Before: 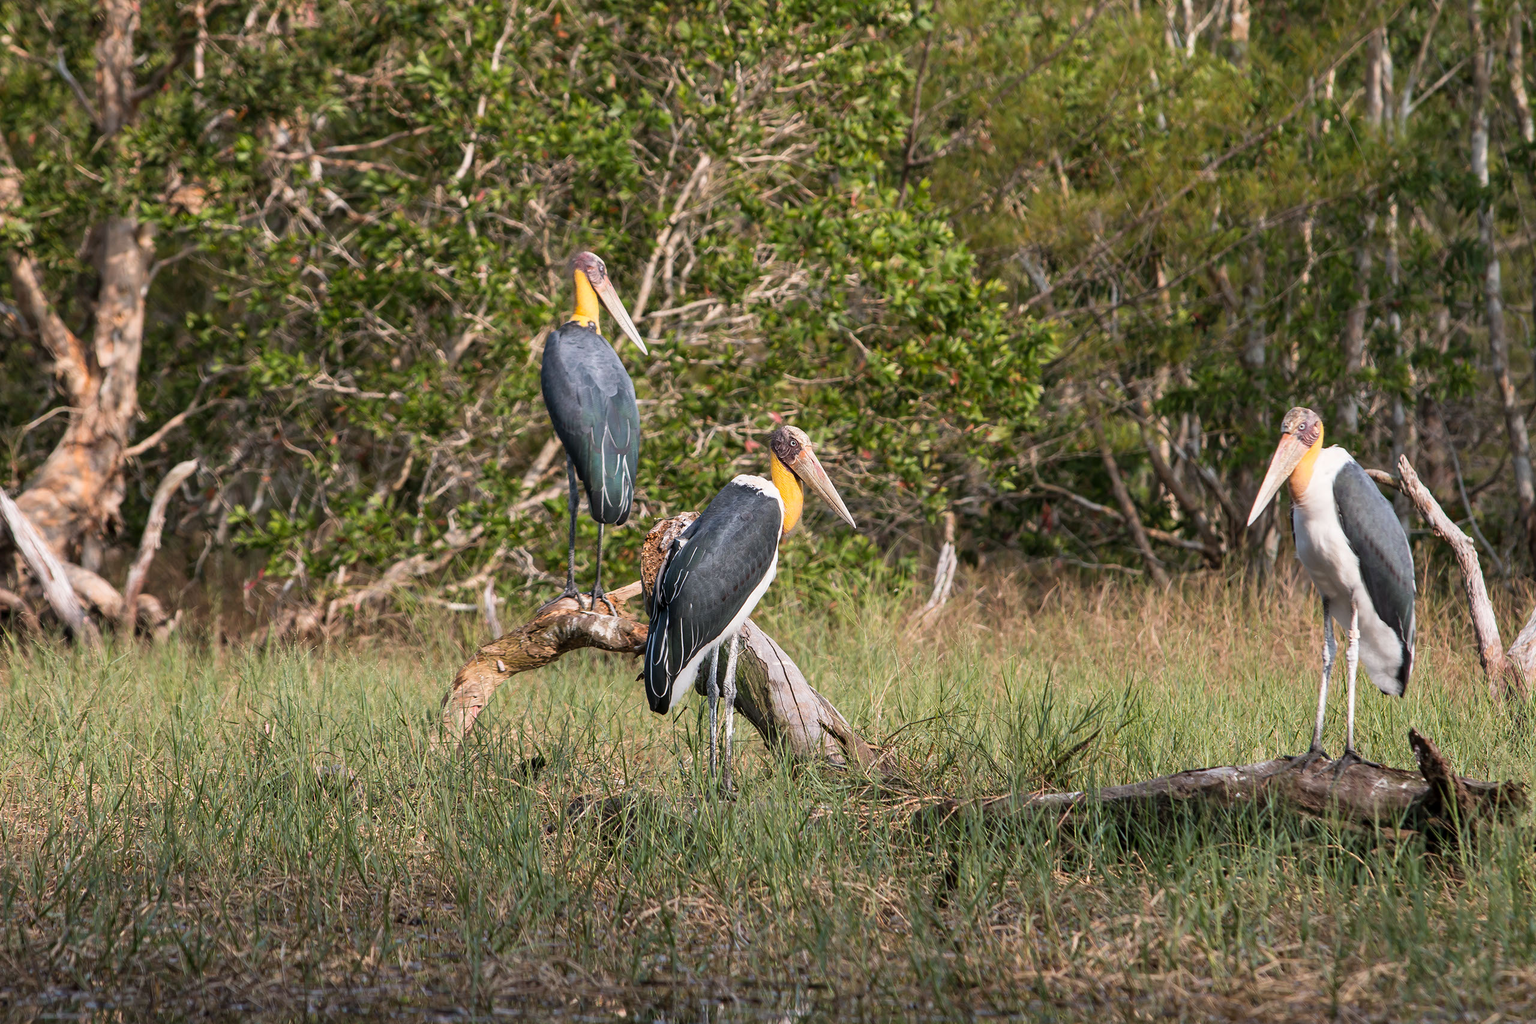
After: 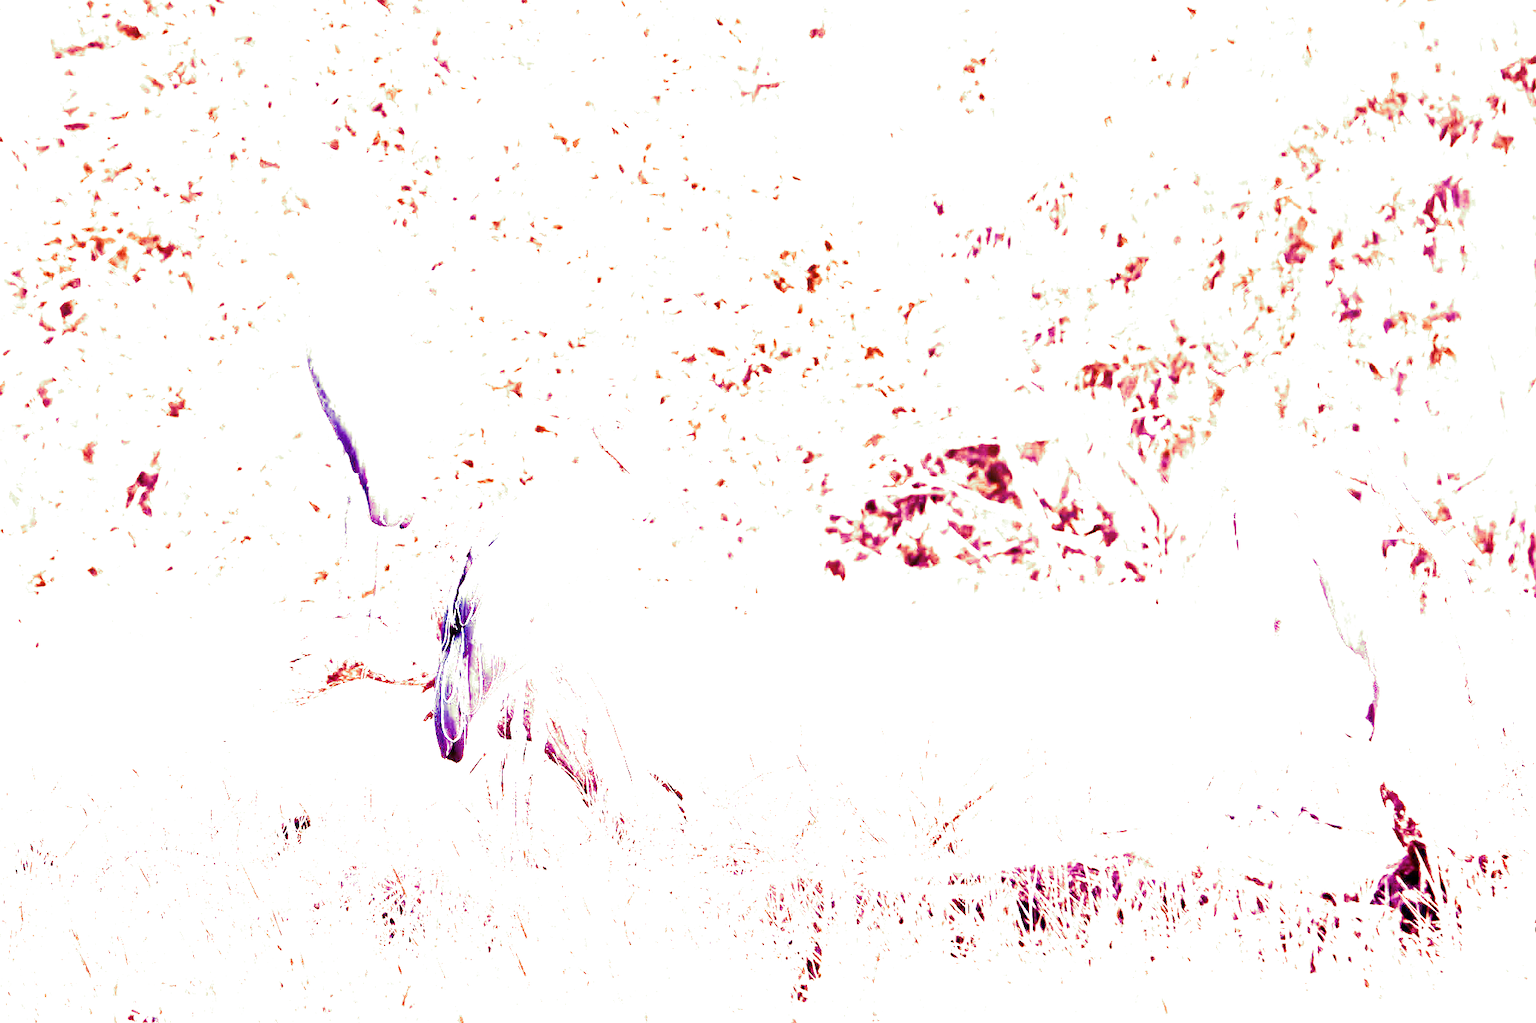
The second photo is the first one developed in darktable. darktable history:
crop: left 19.159%, top 9.58%, bottom 9.58%
white balance: red 8, blue 8
split-toning: shadows › hue 290.82°, shadows › saturation 0.34, highlights › saturation 0.38, balance 0, compress 50%
